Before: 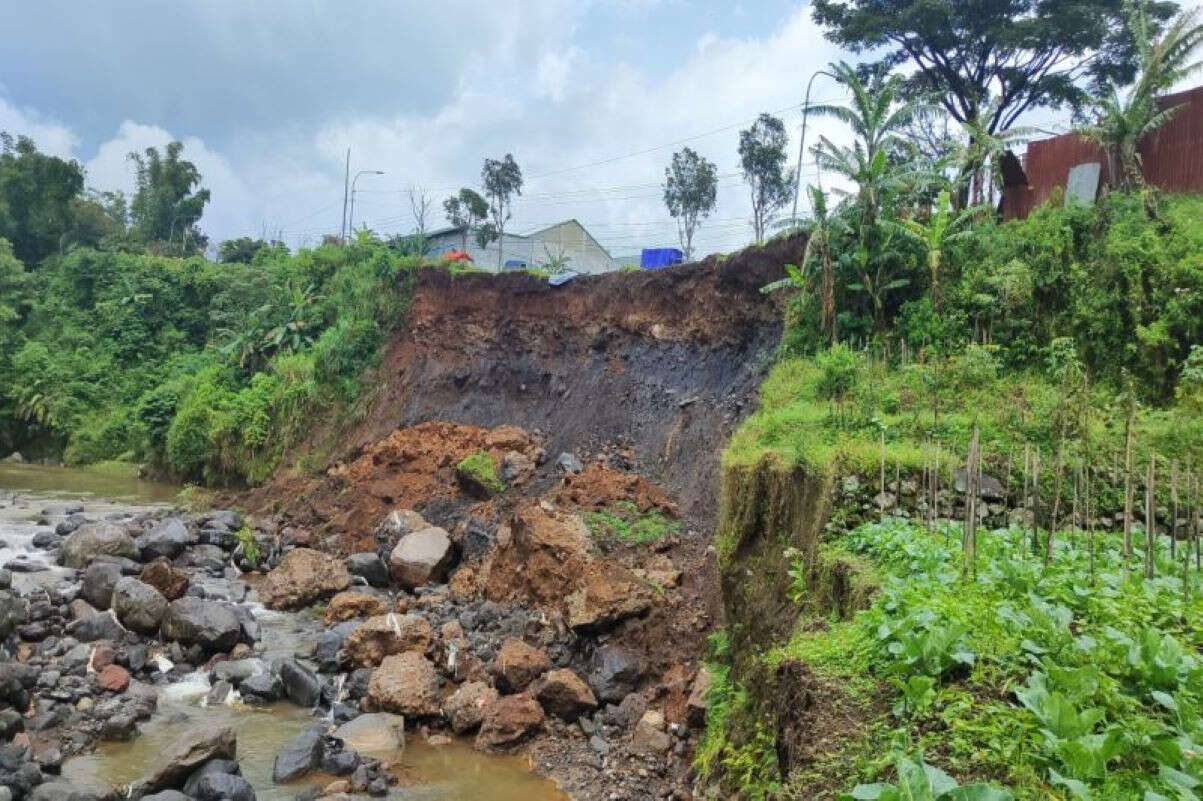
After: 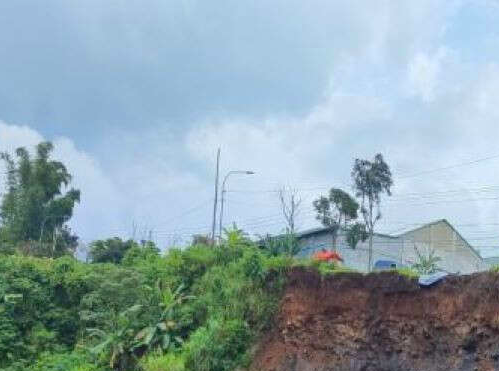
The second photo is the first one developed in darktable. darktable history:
color balance rgb: linear chroma grading › global chroma 14.751%, perceptual saturation grading › global saturation -3.523%, perceptual saturation grading › shadows -1.091%
crop and rotate: left 10.83%, top 0.064%, right 47.681%, bottom 53.595%
